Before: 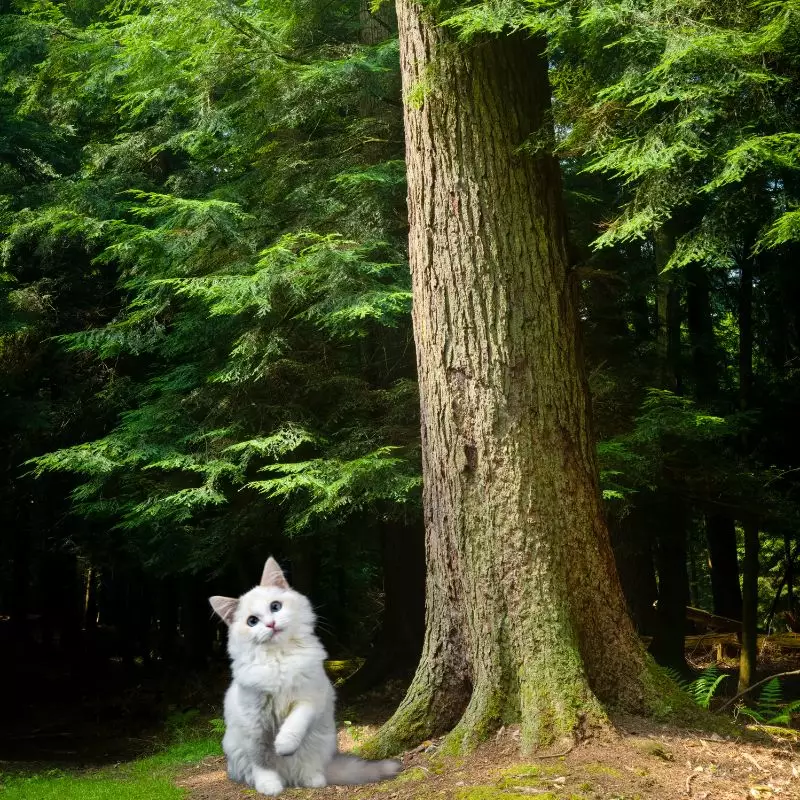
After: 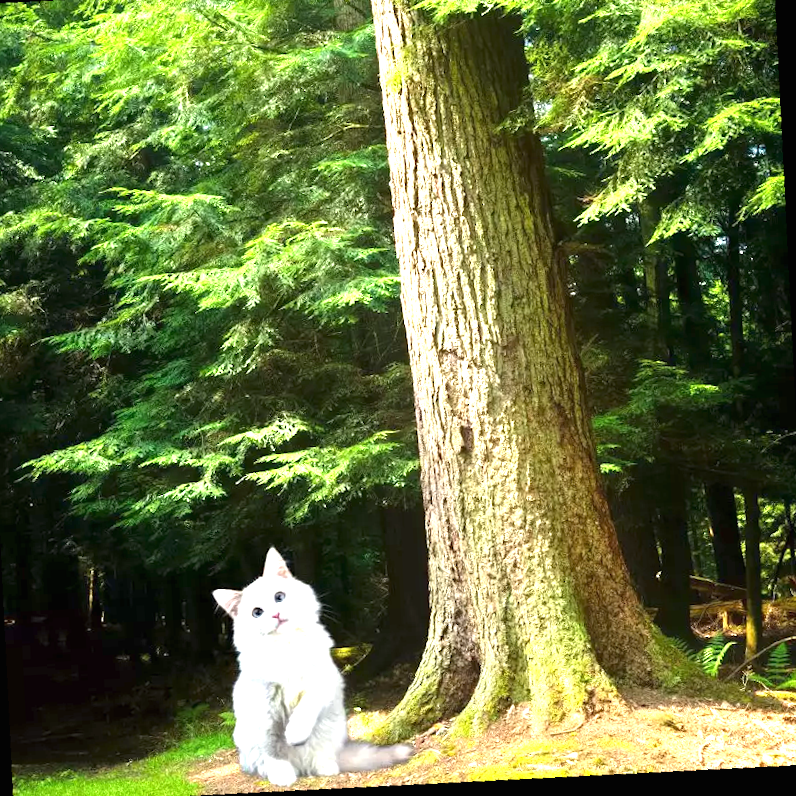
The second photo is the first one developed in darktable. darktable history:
rotate and perspective: rotation -4.86°, automatic cropping off
crop and rotate: angle -1.96°, left 3.097%, top 4.154%, right 1.586%, bottom 0.529%
exposure: black level correction 0, exposure 1.675 EV, compensate exposure bias true, compensate highlight preservation false
